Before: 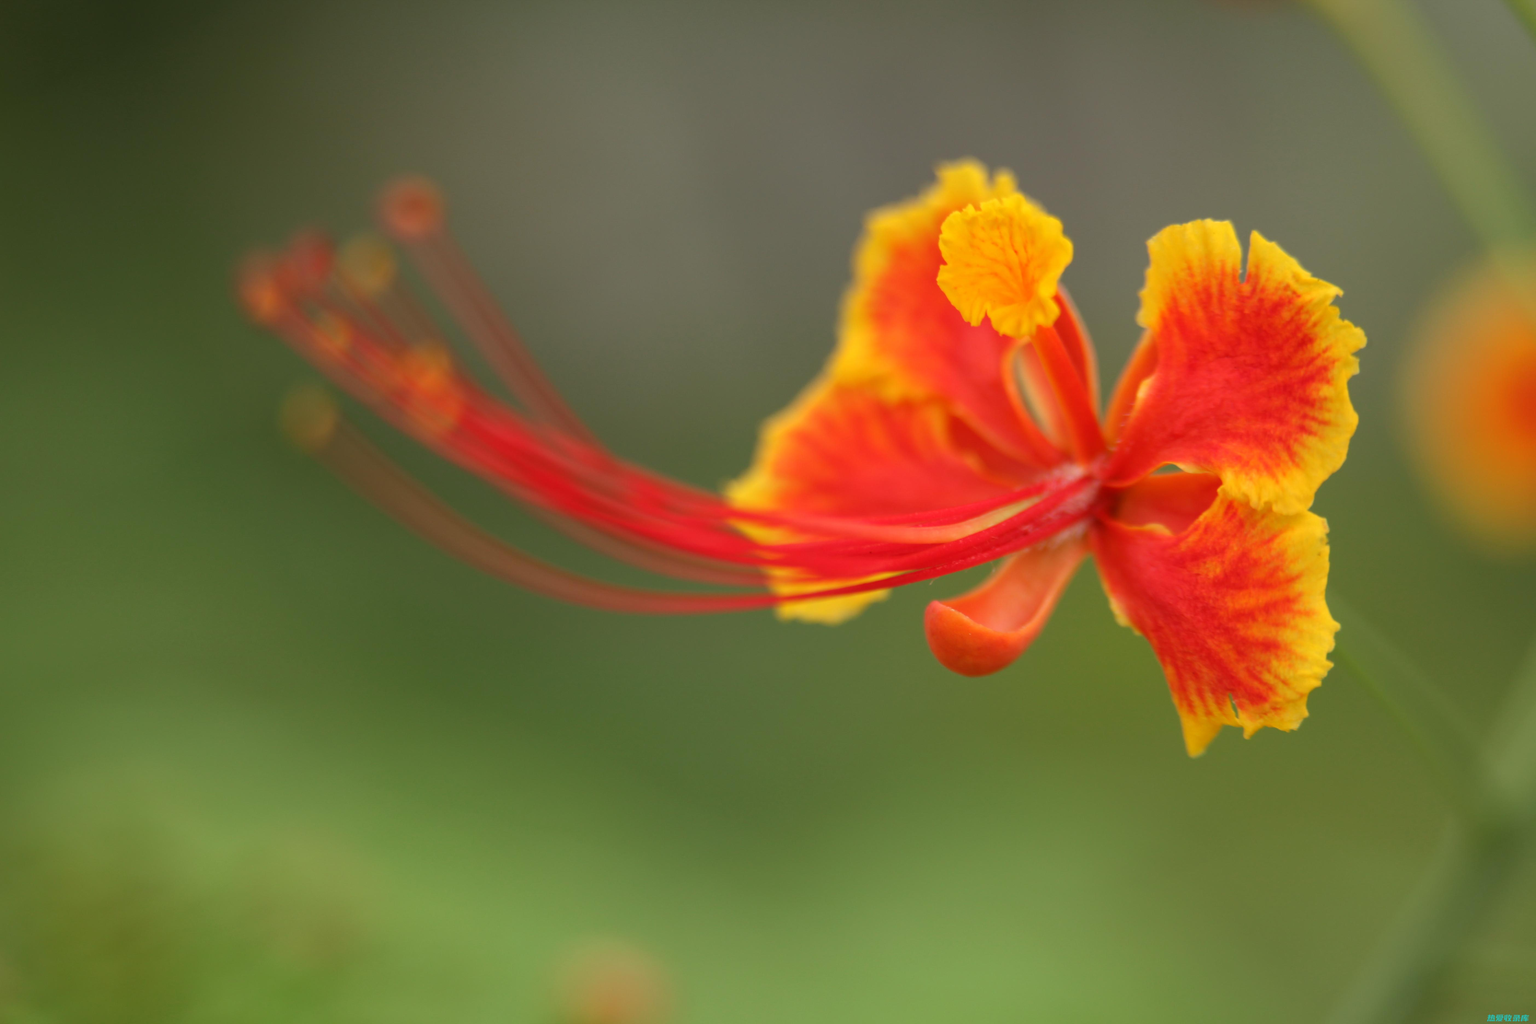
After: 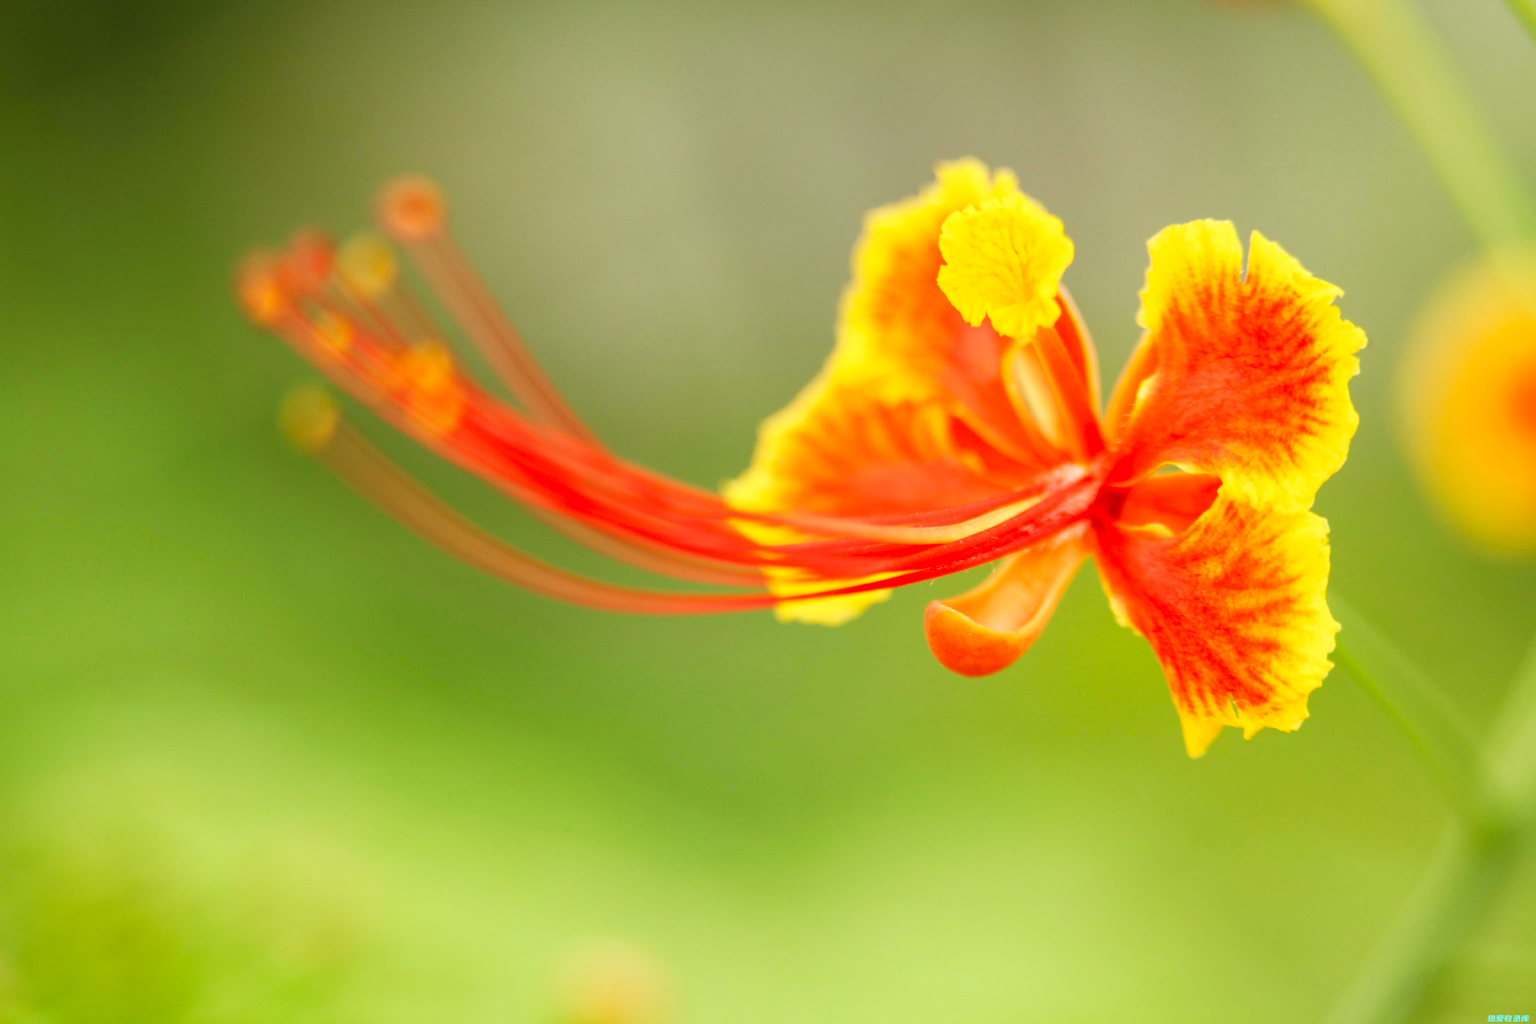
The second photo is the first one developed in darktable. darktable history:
white balance: red 0.986, blue 1.01
color balance: mode lift, gamma, gain (sRGB), lift [1.04, 1, 1, 0.97], gamma [1.01, 1, 1, 0.97], gain [0.96, 1, 1, 0.97]
base curve: curves: ch0 [(0, 0) (0.007, 0.004) (0.027, 0.03) (0.046, 0.07) (0.207, 0.54) (0.442, 0.872) (0.673, 0.972) (1, 1)], preserve colors none
